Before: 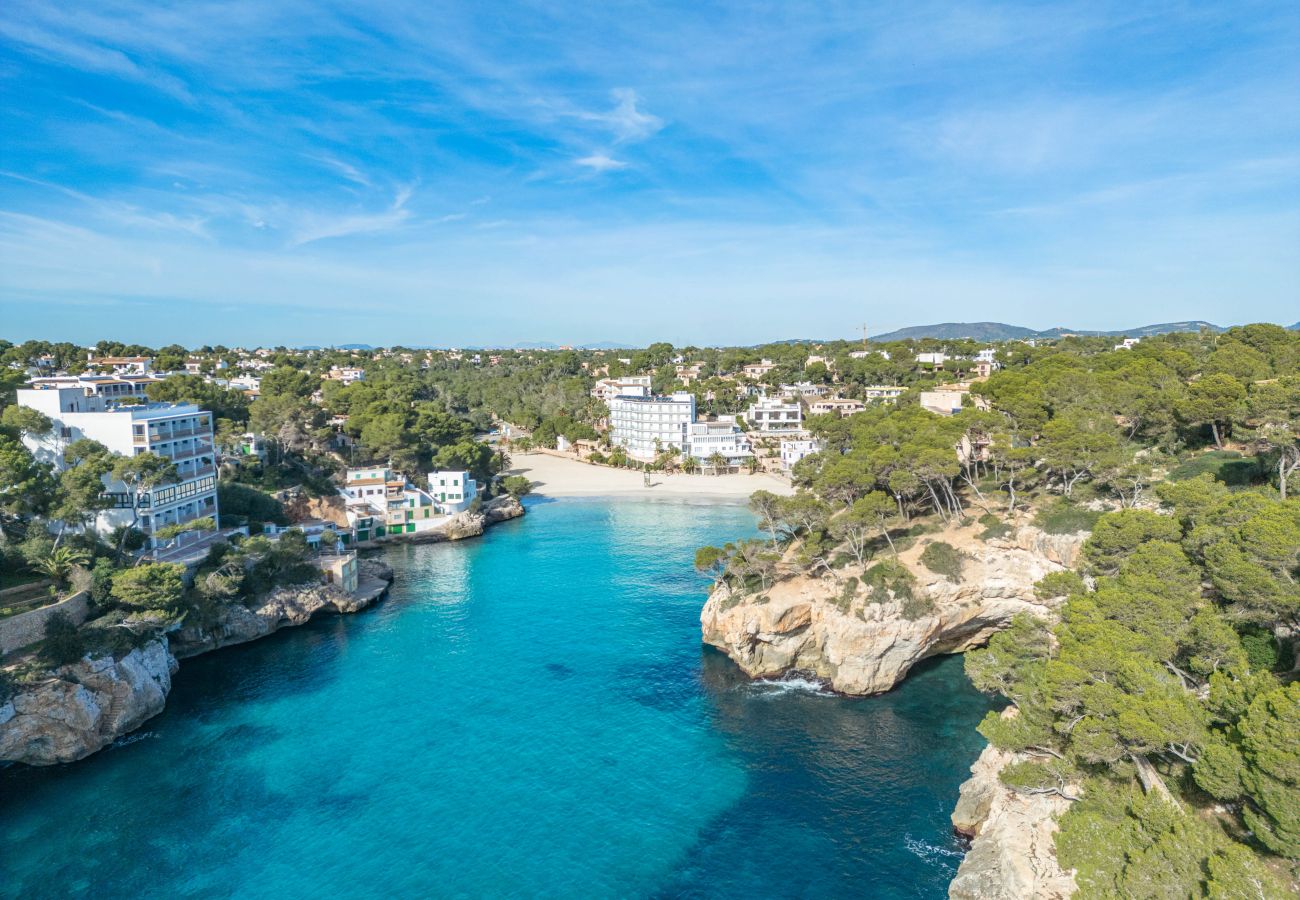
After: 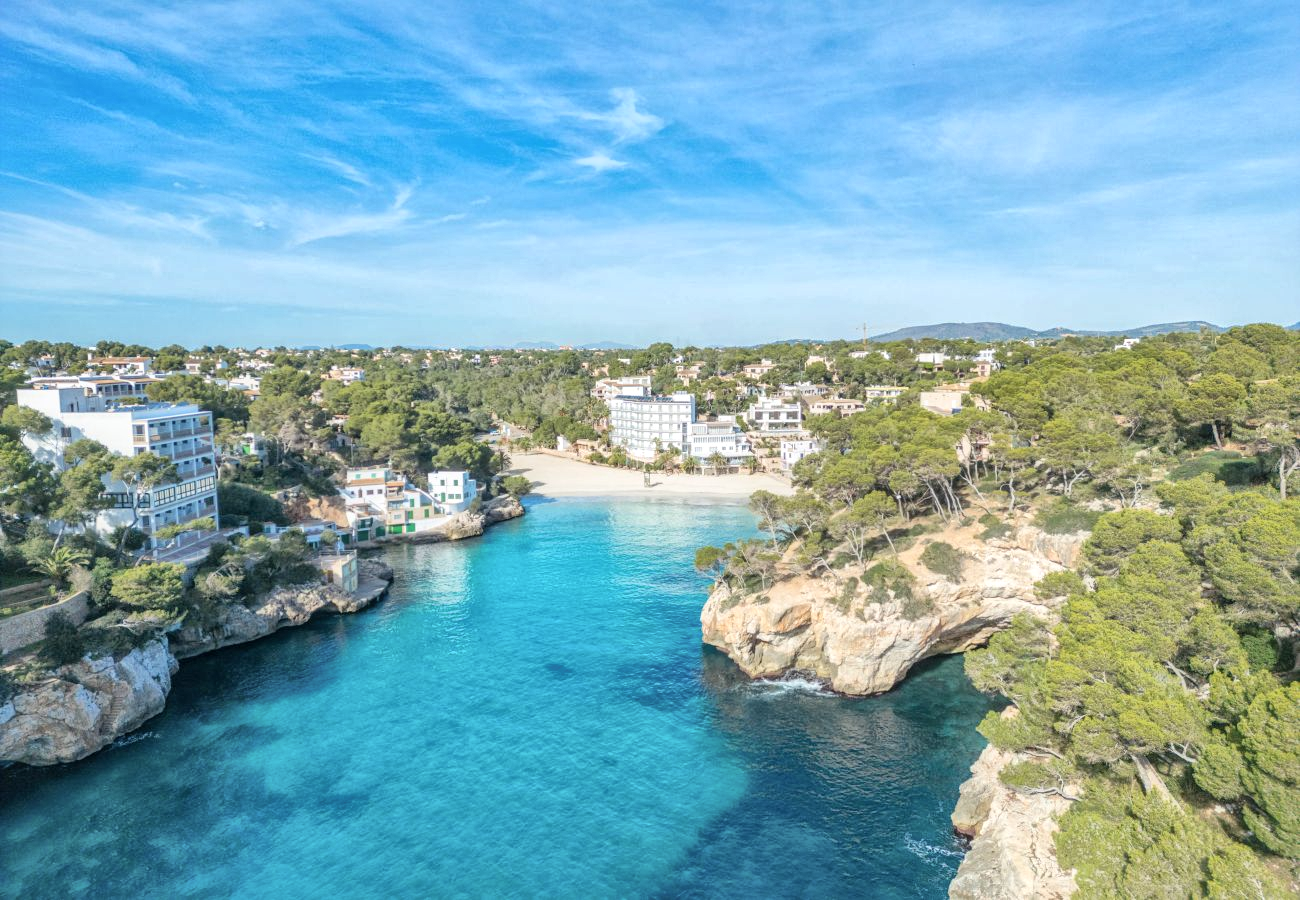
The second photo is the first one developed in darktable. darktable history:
global tonemap: drago (1, 100), detail 1
shadows and highlights: shadows 37.27, highlights -28.18, soften with gaussian
